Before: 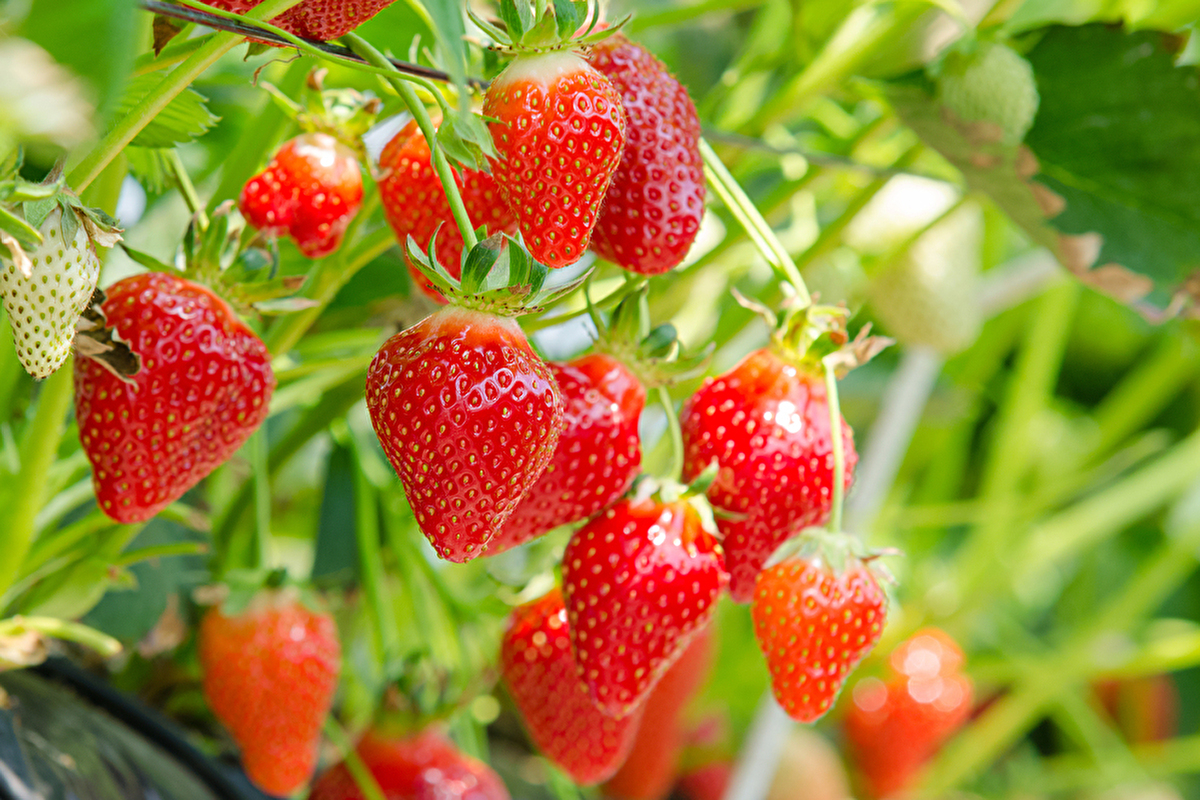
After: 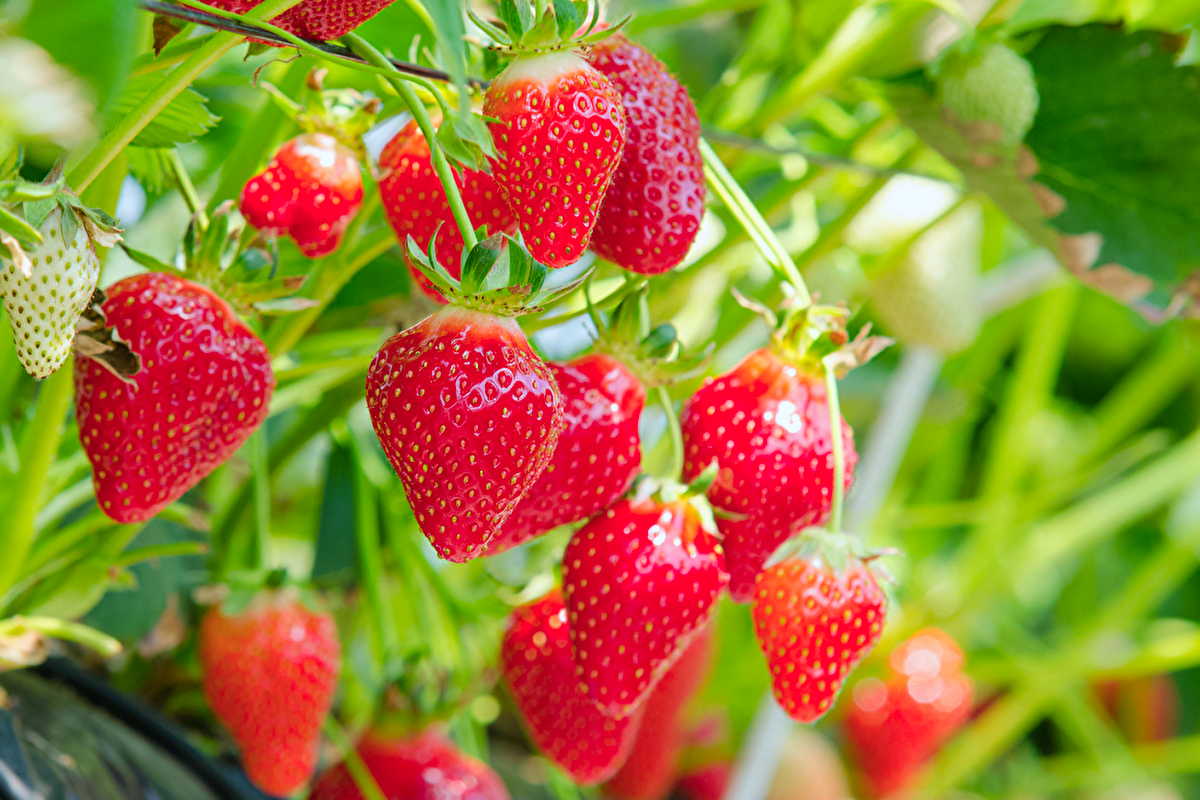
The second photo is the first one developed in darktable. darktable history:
color calibration: output R [0.972, 0.068, -0.094, 0], output G [-0.178, 1.216, -0.086, 0], output B [0.095, -0.136, 0.98, 0], illuminant as shot in camera, x 0.358, y 0.373, temperature 4628.91 K
